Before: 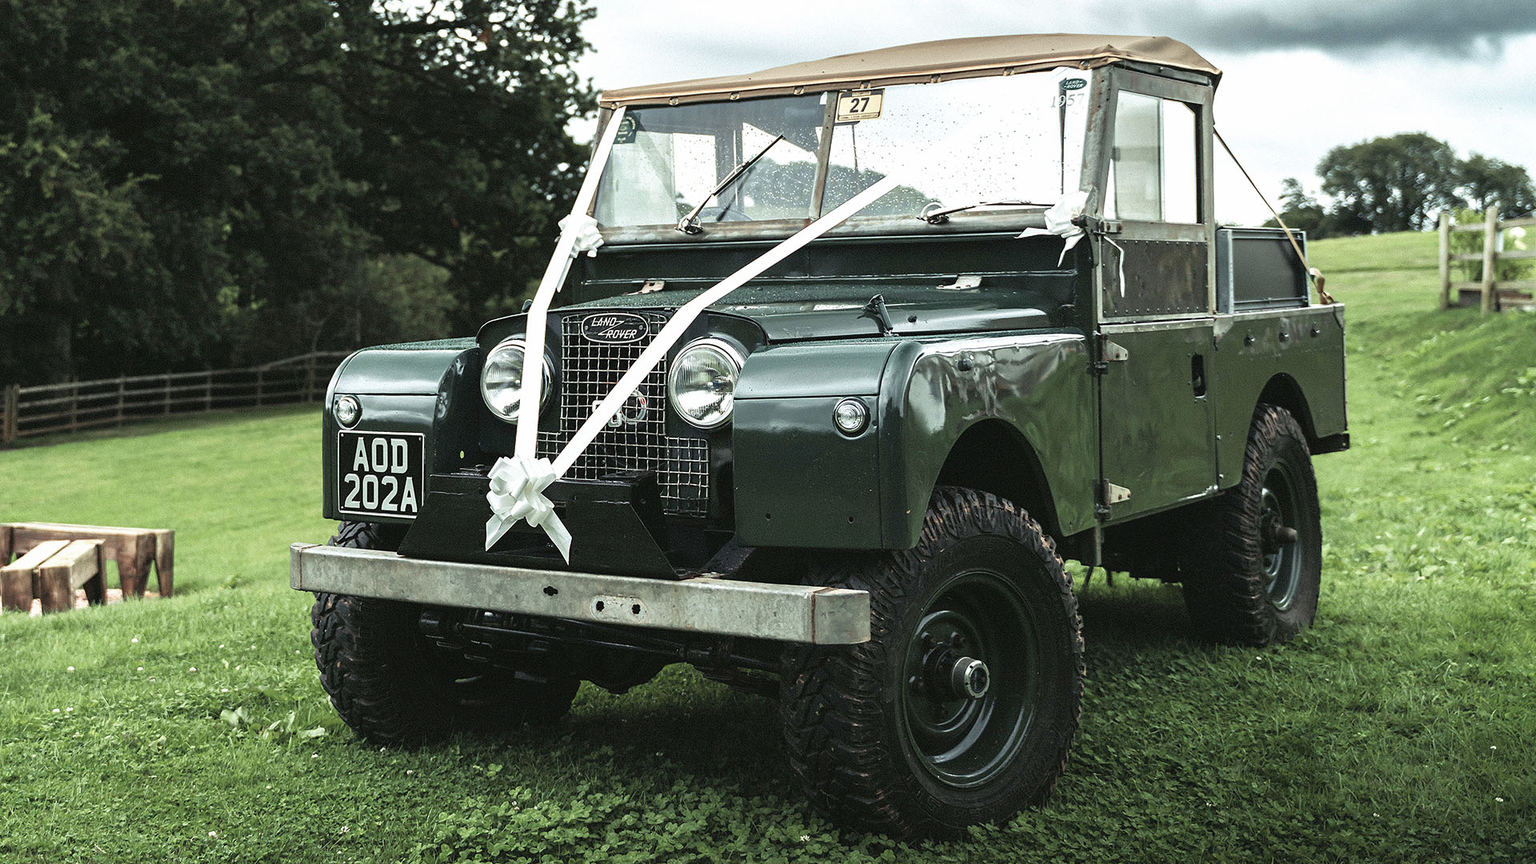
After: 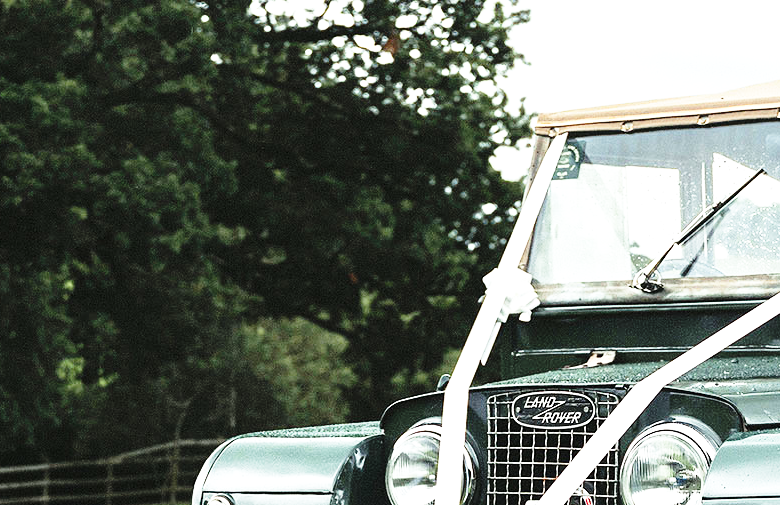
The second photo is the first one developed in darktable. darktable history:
shadows and highlights: radius 92.64, shadows -16.33, white point adjustment 0.231, highlights 32.84, compress 48.59%, soften with gaussian
crop and rotate: left 11.209%, top 0.077%, right 48.115%, bottom 53.085%
base curve: curves: ch0 [(0, 0) (0.026, 0.03) (0.109, 0.232) (0.351, 0.748) (0.669, 0.968) (1, 1)], preserve colors none
